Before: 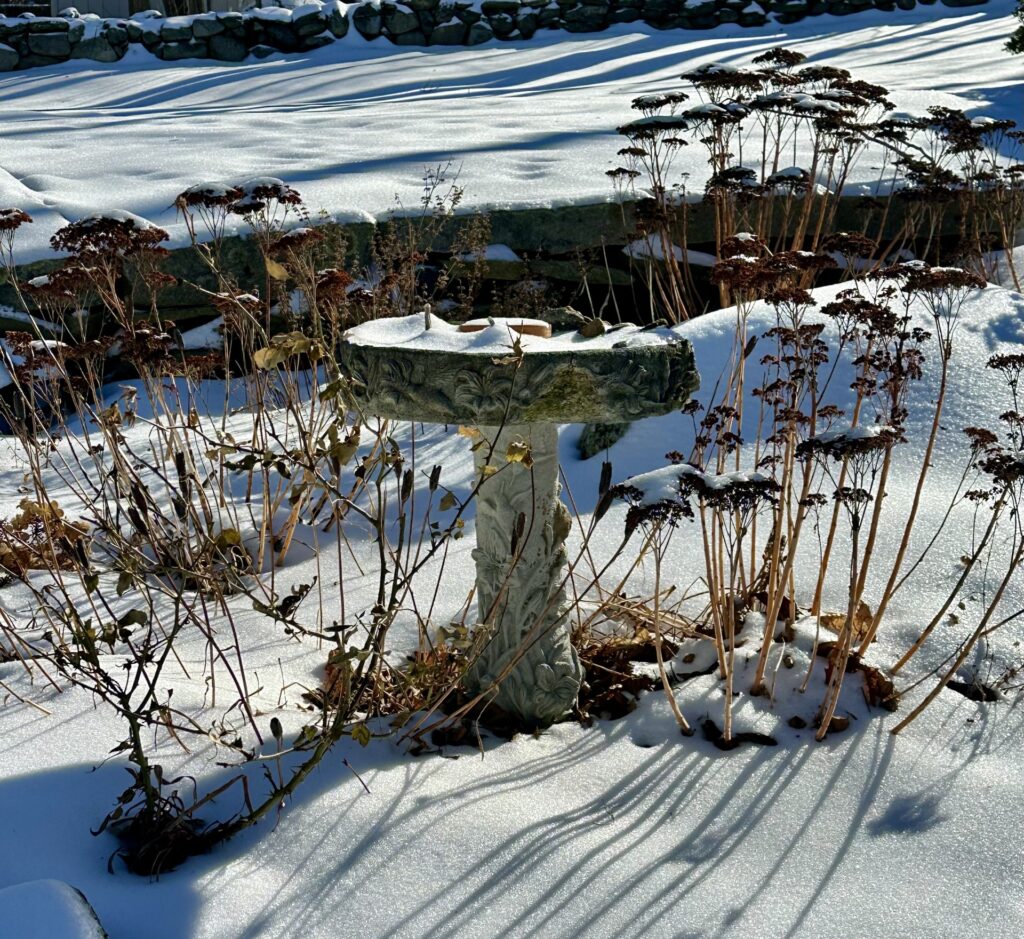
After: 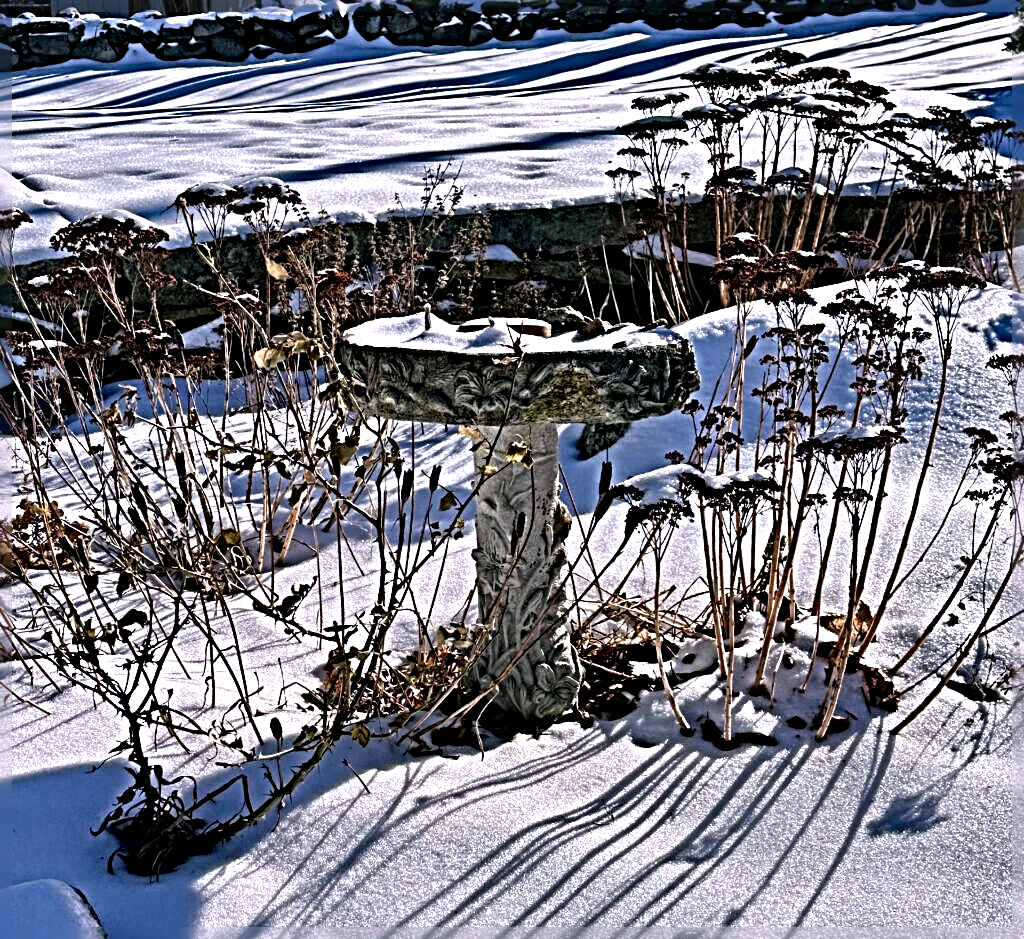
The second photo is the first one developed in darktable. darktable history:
sharpen: radius 6.3, amount 1.8, threshold 0
white balance: red 1.066, blue 1.119
